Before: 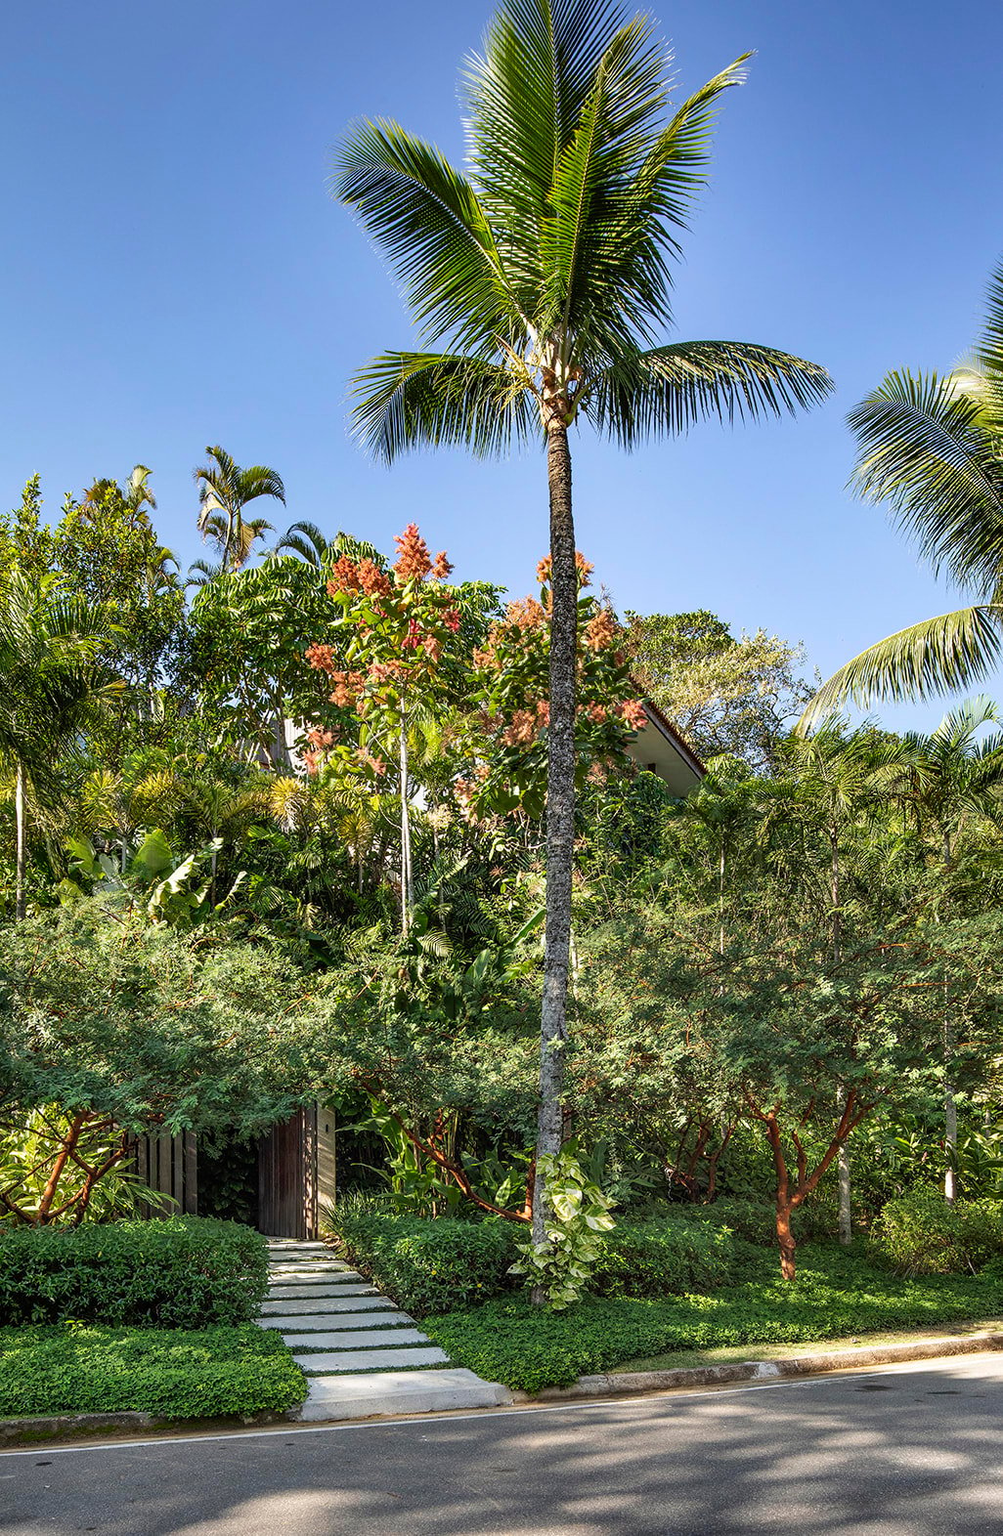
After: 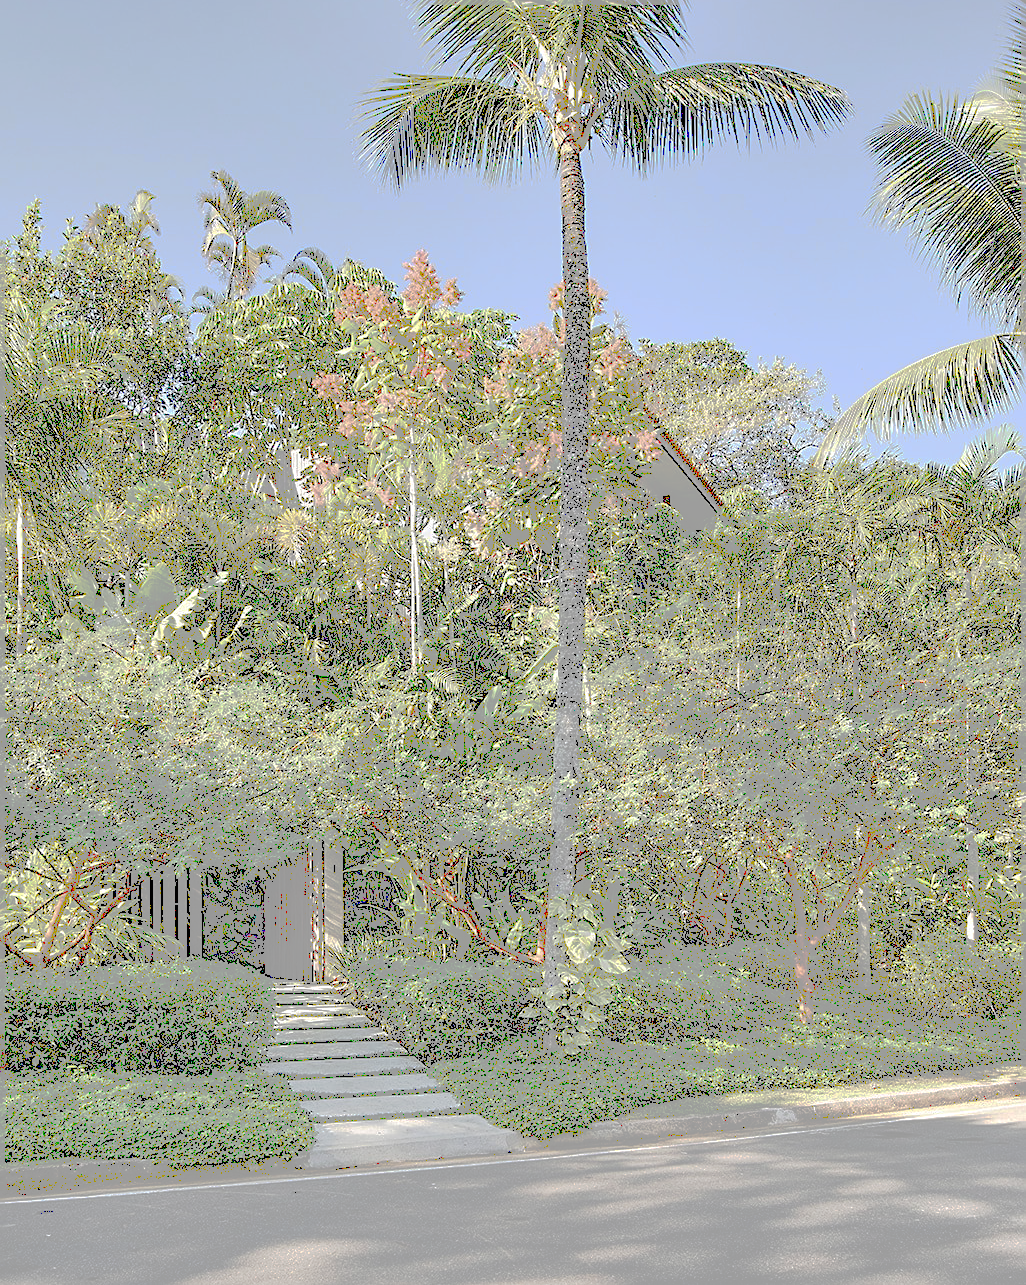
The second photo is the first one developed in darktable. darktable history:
crop and rotate: top 18.234%
sharpen: on, module defaults
tone curve: curves: ch0 [(0, 0) (0.003, 0.626) (0.011, 0.626) (0.025, 0.63) (0.044, 0.631) (0.069, 0.632) (0.1, 0.636) (0.136, 0.637) (0.177, 0.641) (0.224, 0.642) (0.277, 0.646) (0.335, 0.649) (0.399, 0.661) (0.468, 0.679) (0.543, 0.702) (0.623, 0.732) (0.709, 0.769) (0.801, 0.804) (0.898, 0.847) (1, 1)], preserve colors none
